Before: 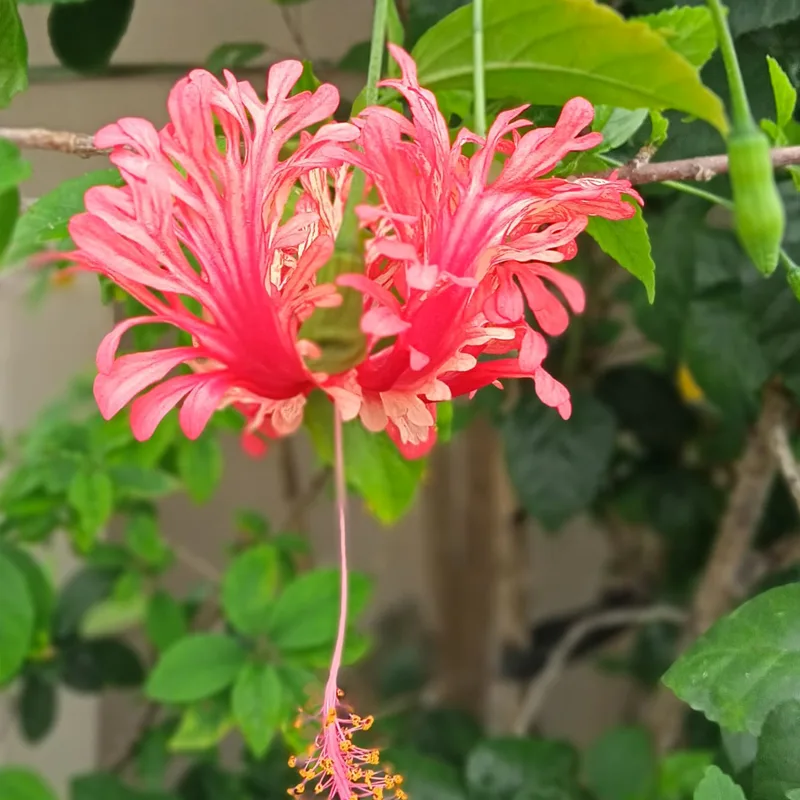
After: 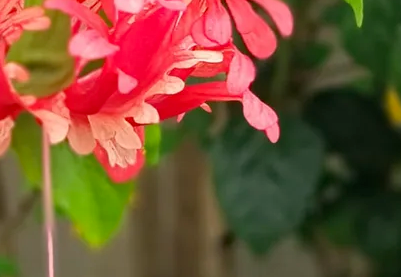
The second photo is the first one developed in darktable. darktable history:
crop: left 36.607%, top 34.735%, right 13.146%, bottom 30.611%
haze removal: compatibility mode true, adaptive false
